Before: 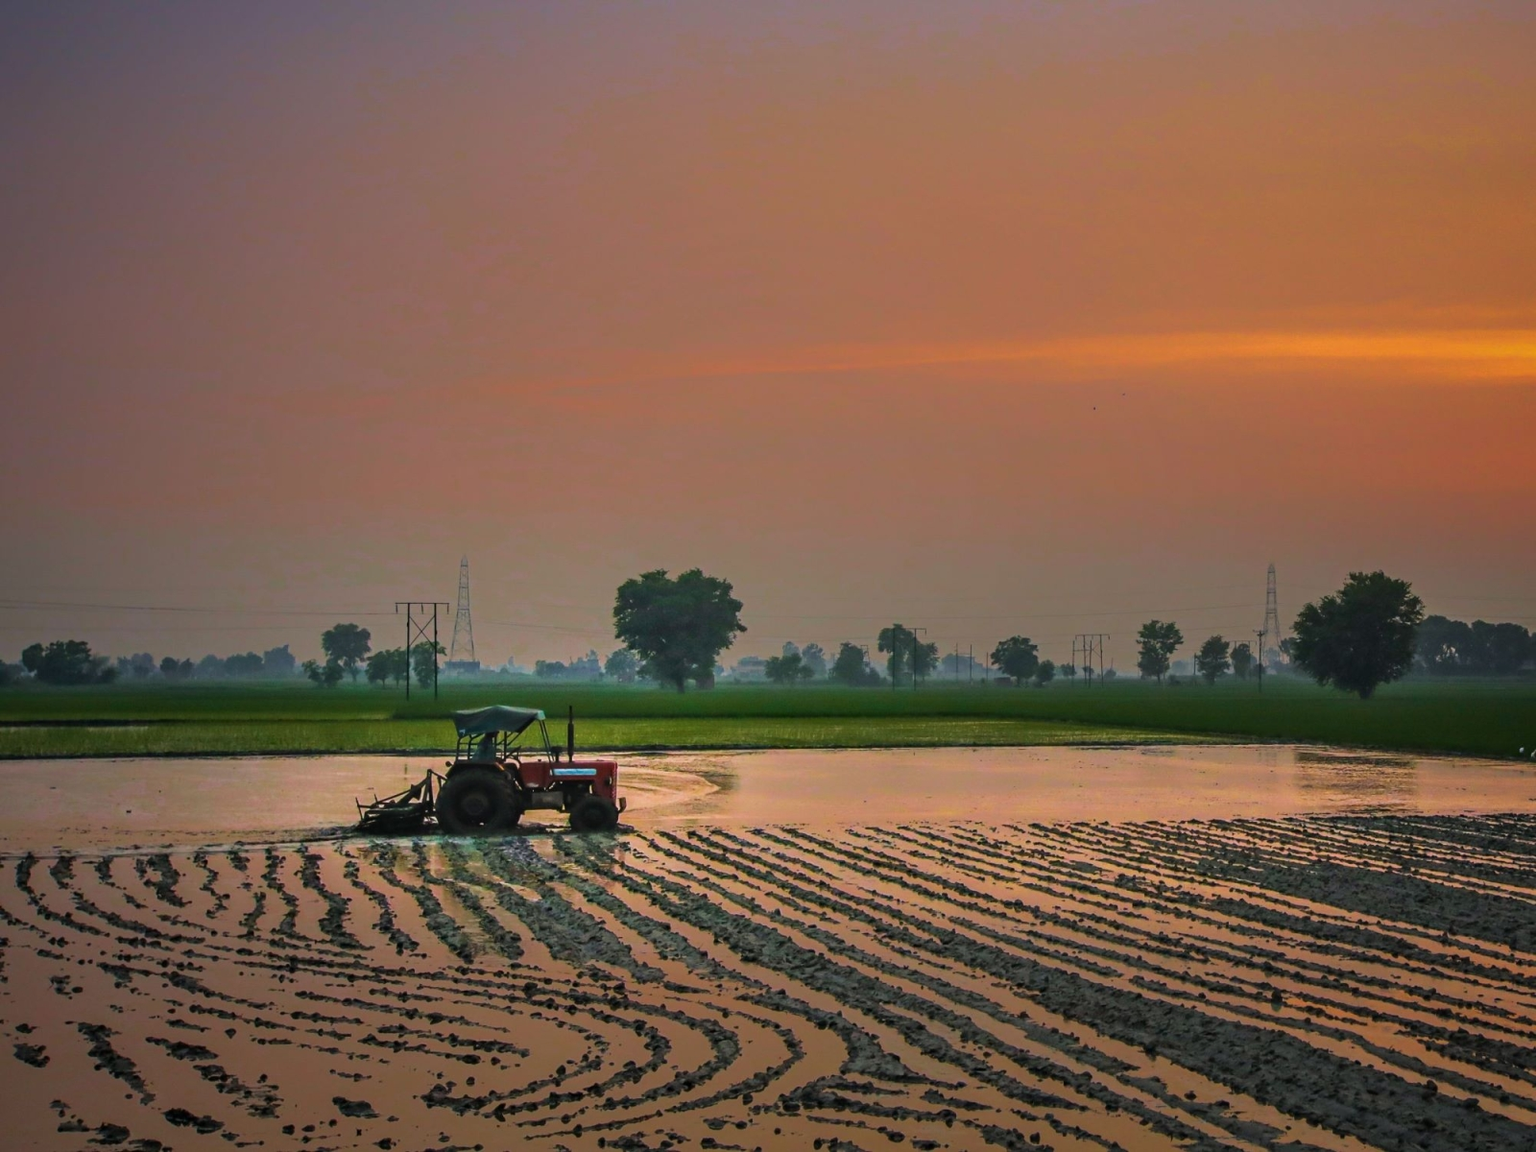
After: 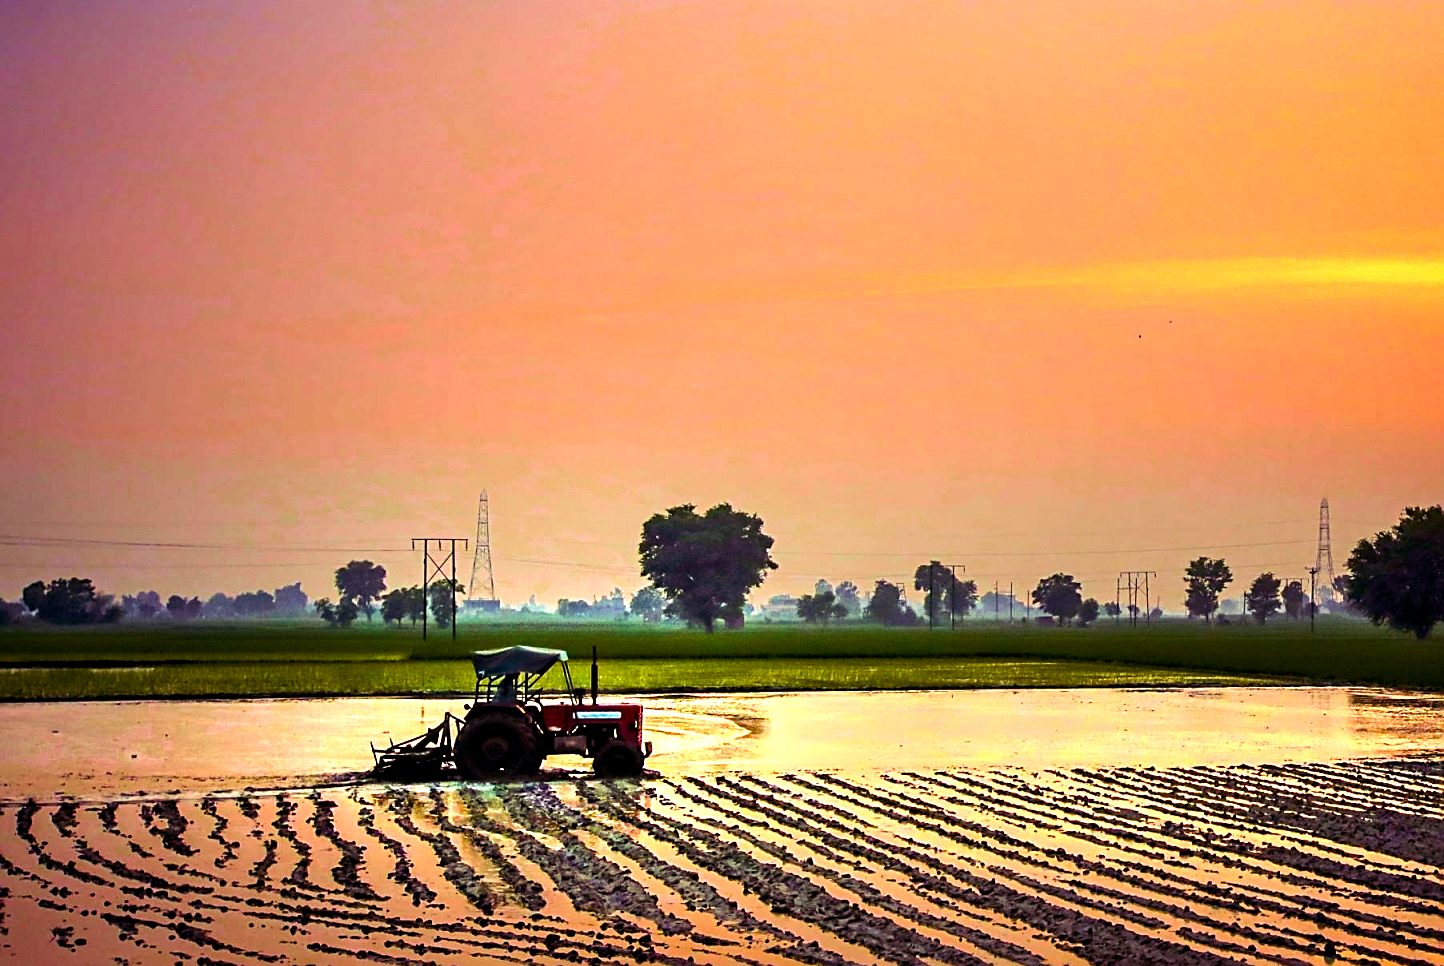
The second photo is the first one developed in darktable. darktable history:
exposure: exposure 0.6 EV, compensate highlight preservation false
crop: top 7.49%, right 9.717%, bottom 11.943%
sharpen: on, module defaults
color balance rgb: shadows lift › luminance -21.66%, shadows lift › chroma 8.98%, shadows lift › hue 283.37°, power › chroma 1.55%, power › hue 25.59°, highlights gain › luminance 6.08%, highlights gain › chroma 2.55%, highlights gain › hue 90°, global offset › luminance -0.87%, perceptual saturation grading › global saturation 27.49%, perceptual saturation grading › highlights -28.39%, perceptual saturation grading › mid-tones 15.22%, perceptual saturation grading › shadows 33.98%, perceptual brilliance grading › highlights 10%, perceptual brilliance grading › mid-tones 5%
tone equalizer: -8 EV -0.75 EV, -7 EV -0.7 EV, -6 EV -0.6 EV, -5 EV -0.4 EV, -3 EV 0.4 EV, -2 EV 0.6 EV, -1 EV 0.7 EV, +0 EV 0.75 EV, edges refinement/feathering 500, mask exposure compensation -1.57 EV, preserve details no
velvia: on, module defaults
